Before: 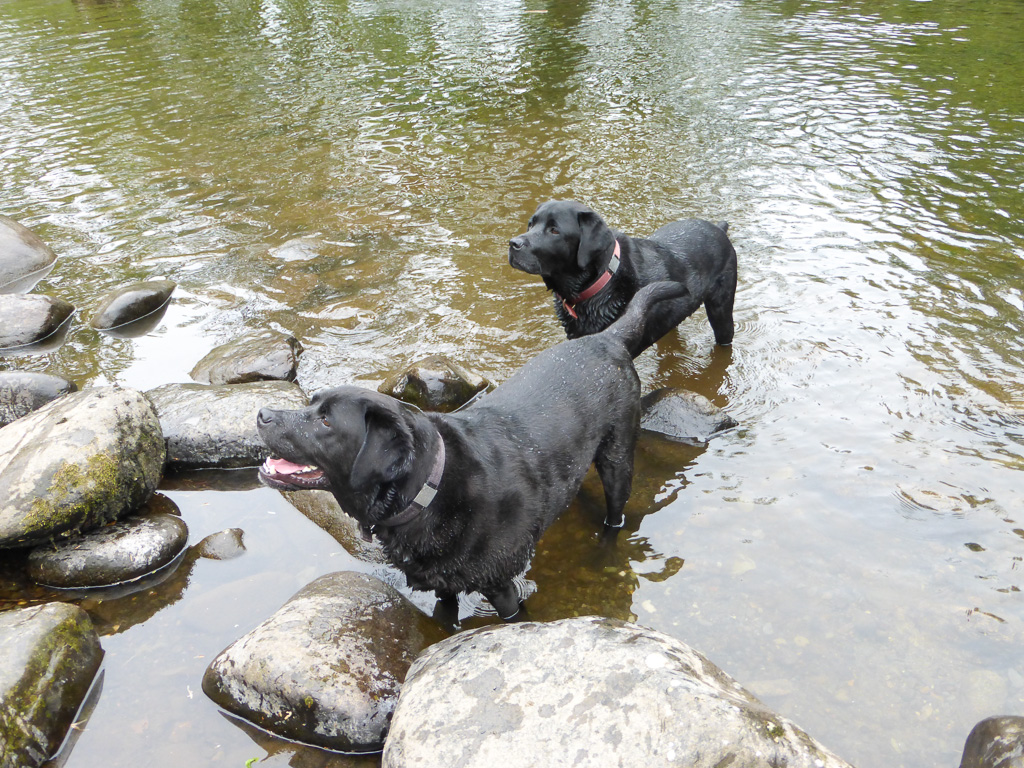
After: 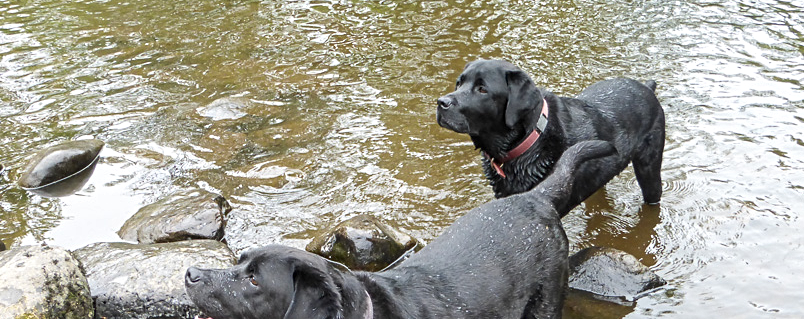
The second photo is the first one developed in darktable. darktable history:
crop: left 7.036%, top 18.398%, right 14.379%, bottom 40.043%
contrast equalizer: y [[0.5, 0.5, 0.5, 0.539, 0.64, 0.611], [0.5 ×6], [0.5 ×6], [0 ×6], [0 ×6]]
tone equalizer: on, module defaults
